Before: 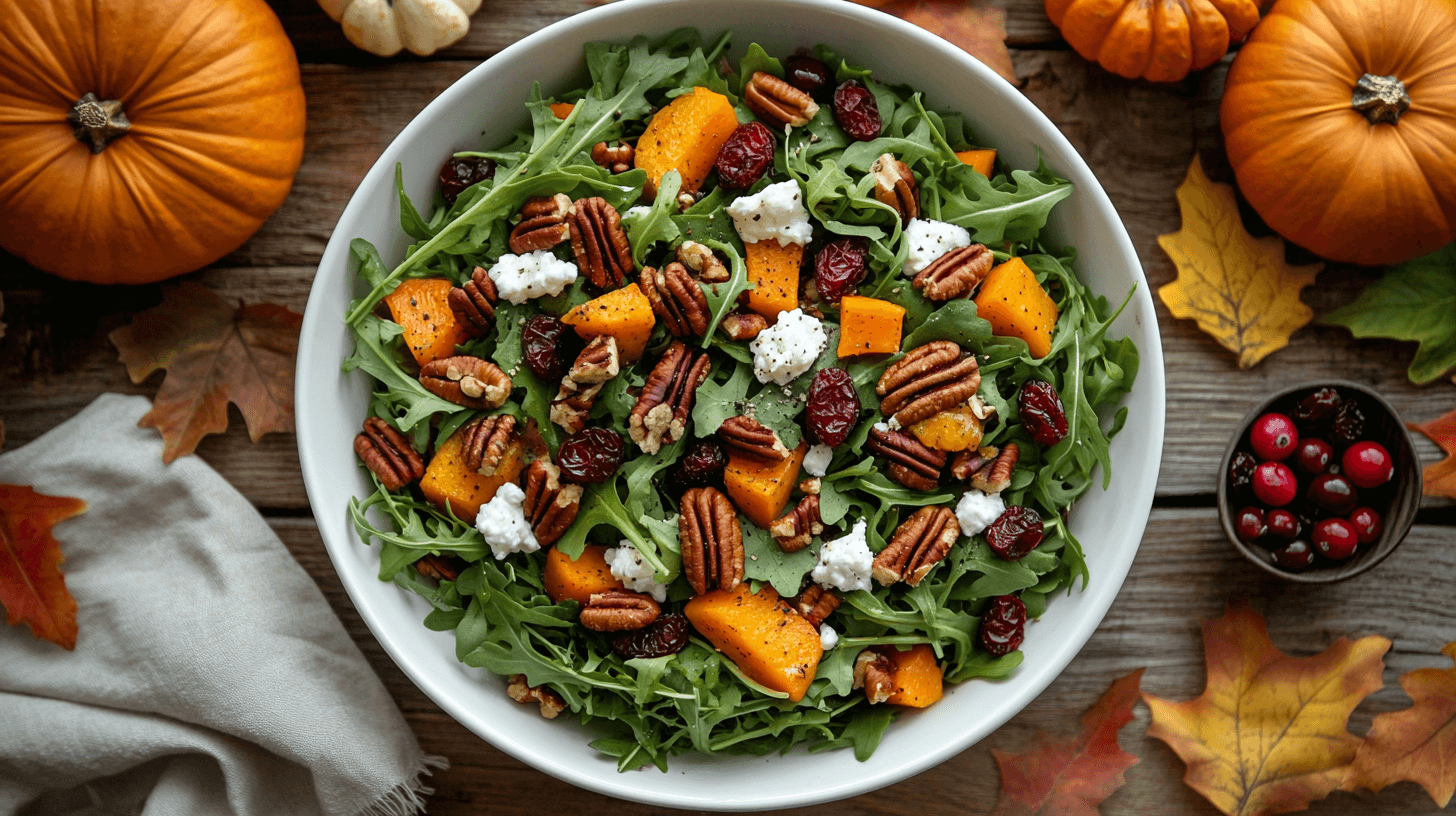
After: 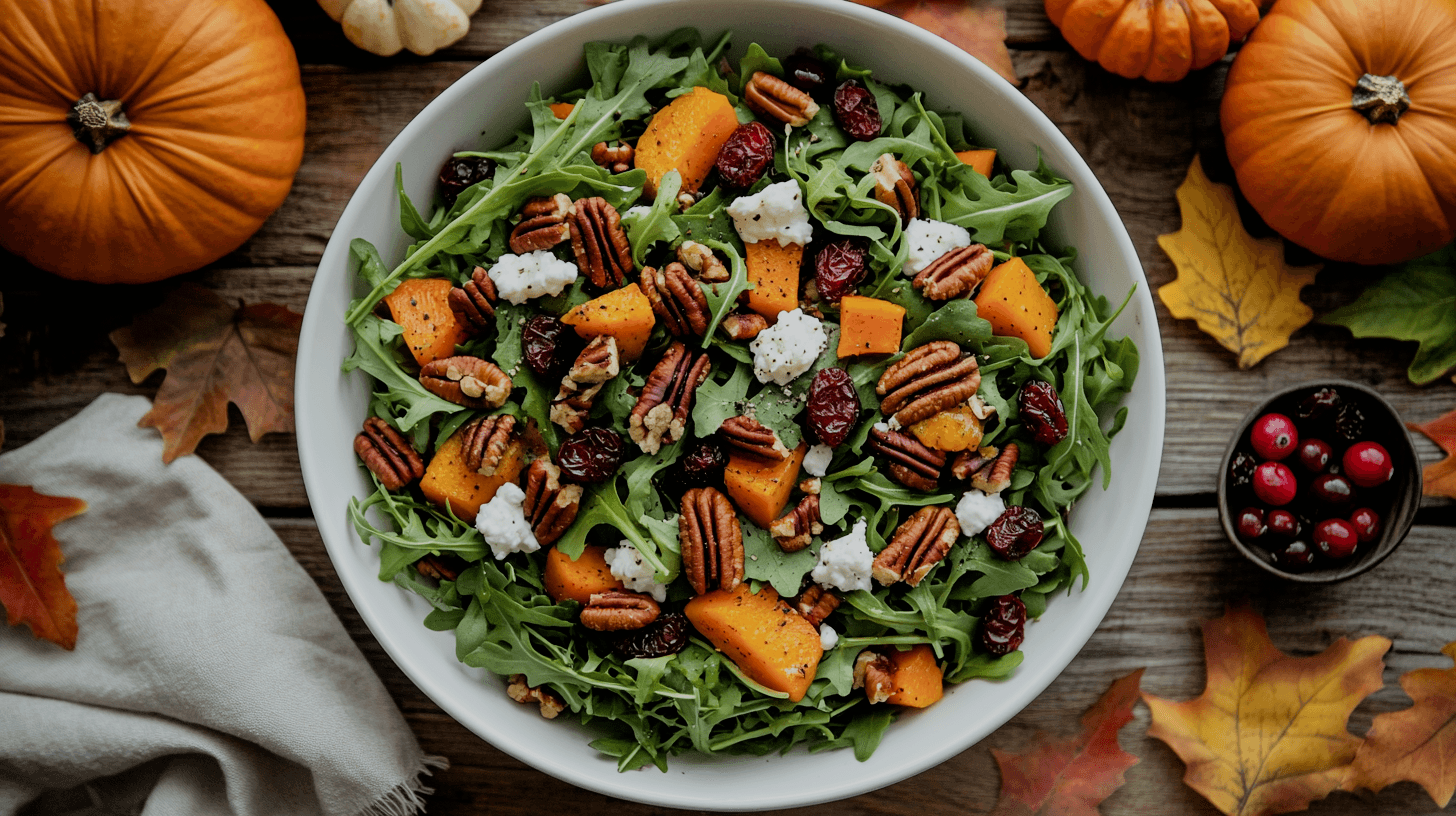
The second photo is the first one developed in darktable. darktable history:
filmic rgb: black relative exposure -7.14 EV, white relative exposure 5.36 EV, hardness 3.02
